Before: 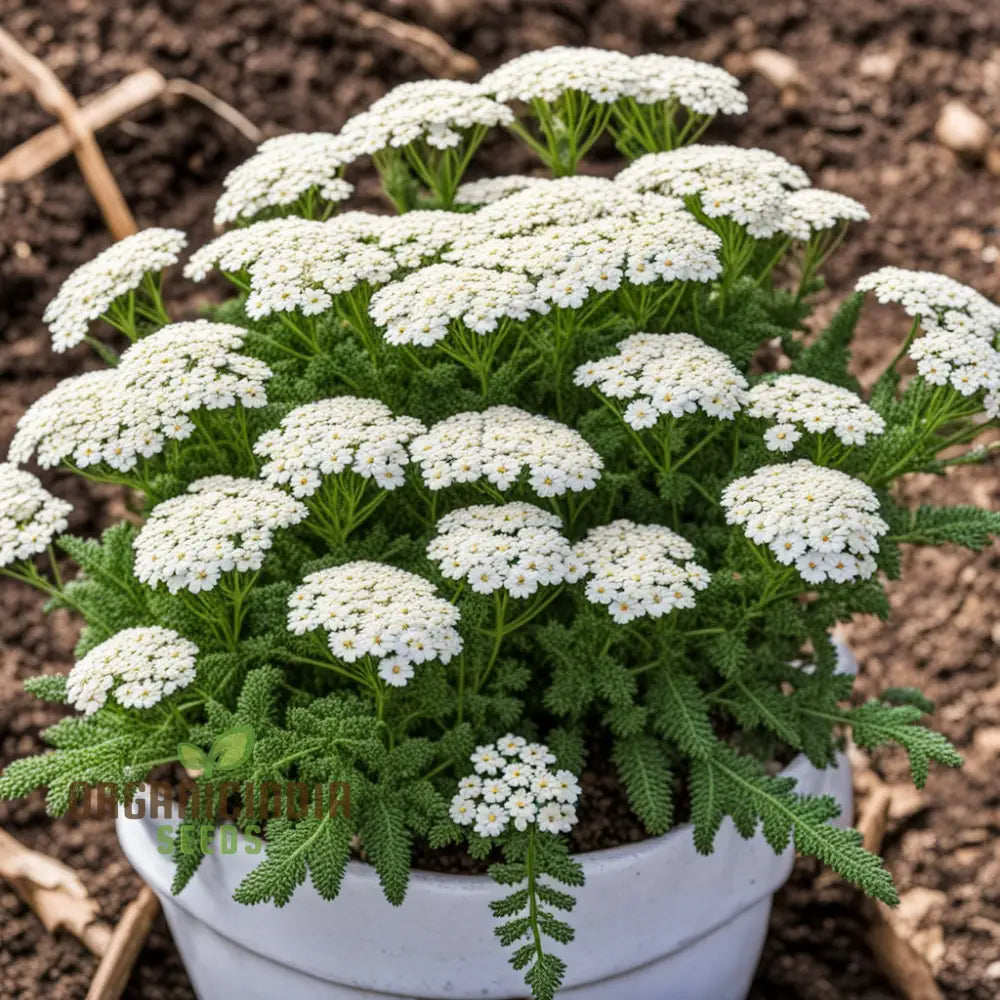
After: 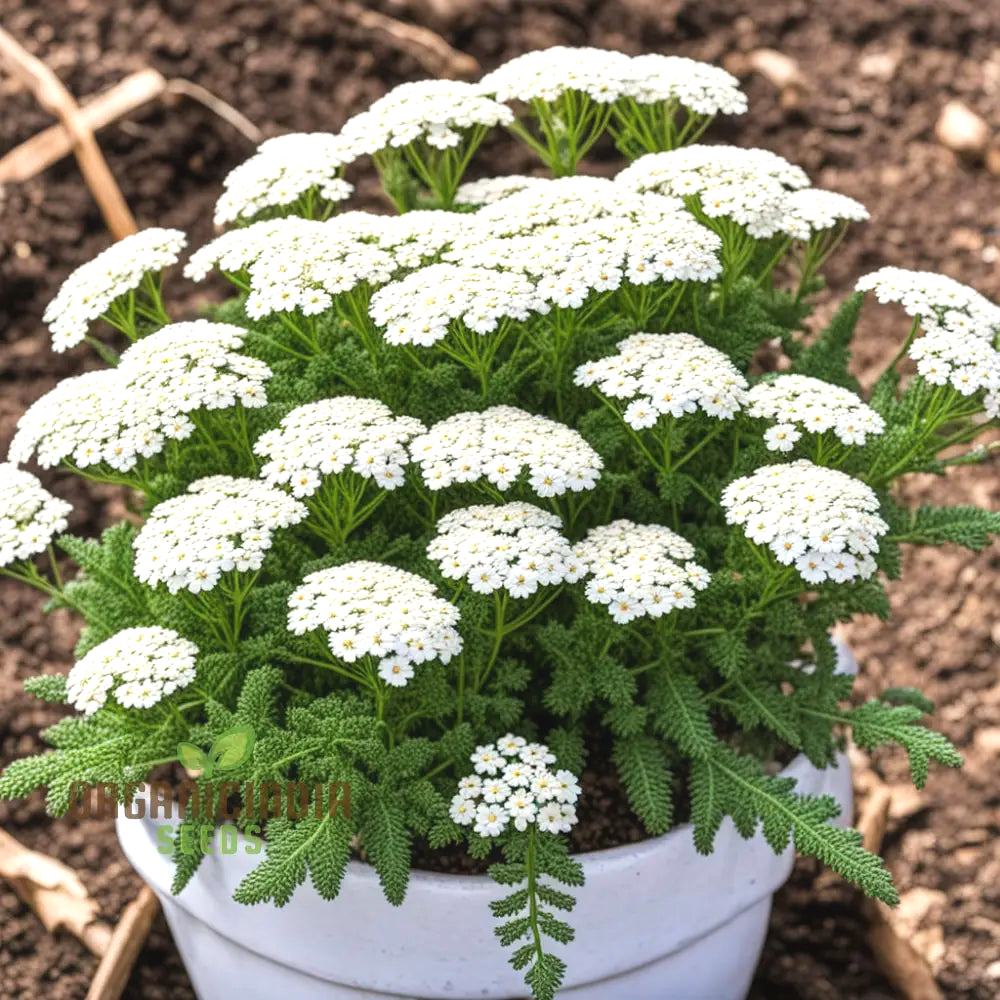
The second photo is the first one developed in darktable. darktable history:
exposure: black level correction -0.002, exposure 0.54 EV, compensate highlight preservation false
contrast equalizer: y [[0.5, 0.488, 0.462, 0.461, 0.491, 0.5], [0.5 ×6], [0.5 ×6], [0 ×6], [0 ×6]]
